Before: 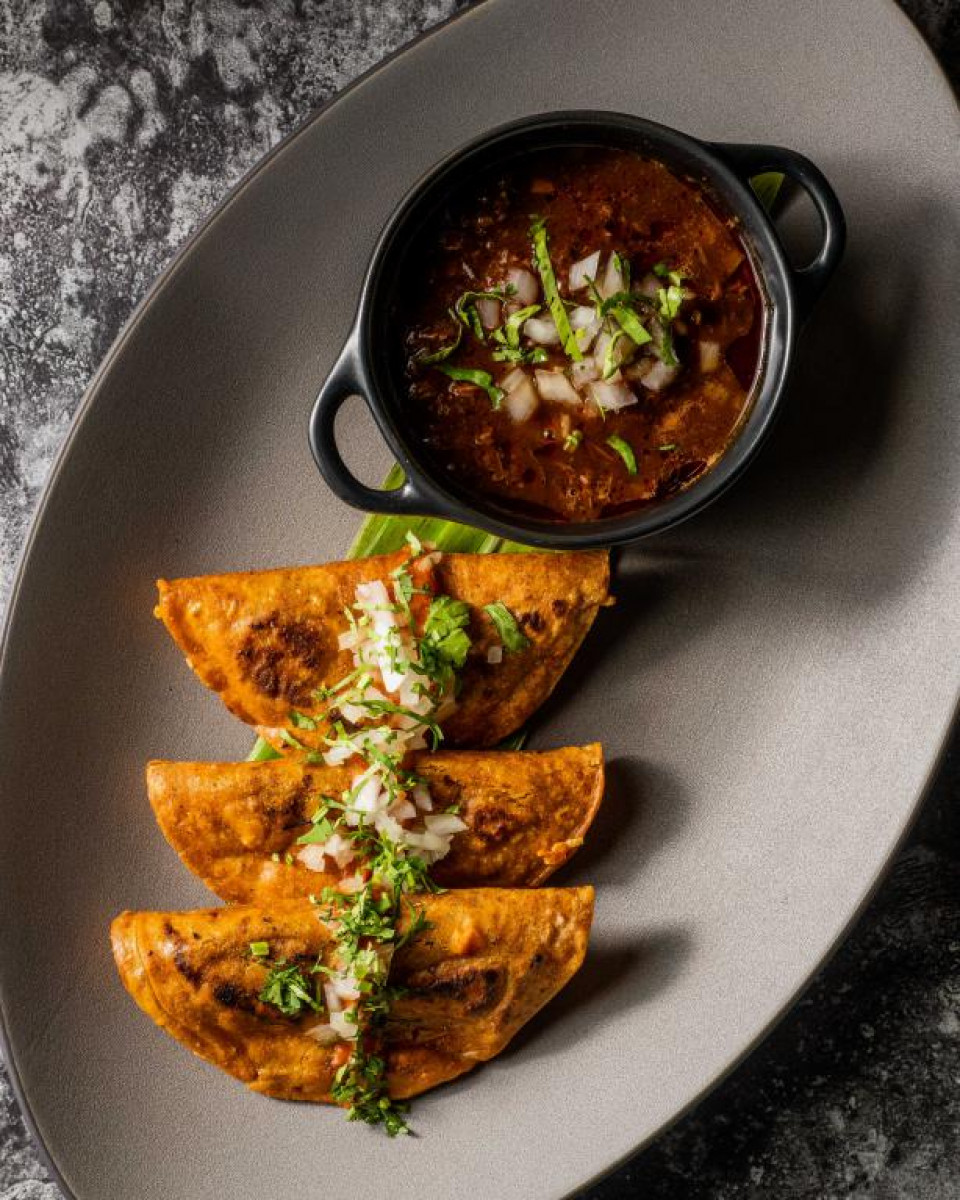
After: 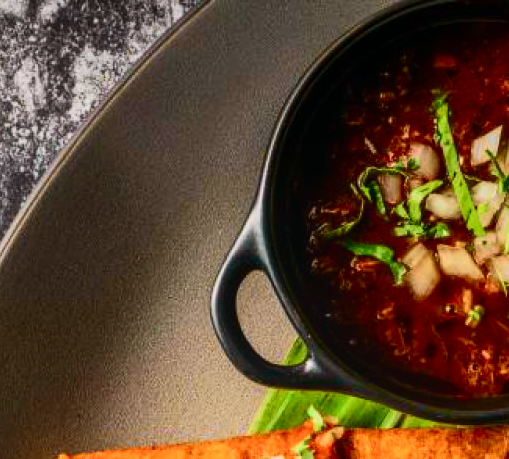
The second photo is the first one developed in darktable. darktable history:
tone curve: curves: ch0 [(0, 0.003) (0.044, 0.032) (0.12, 0.089) (0.197, 0.168) (0.281, 0.273) (0.468, 0.548) (0.588, 0.71) (0.701, 0.815) (0.86, 0.922) (1, 0.982)]; ch1 [(0, 0) (0.247, 0.215) (0.433, 0.382) (0.466, 0.426) (0.493, 0.481) (0.501, 0.5) (0.517, 0.524) (0.557, 0.582) (0.598, 0.651) (0.671, 0.735) (0.796, 0.85) (1, 1)]; ch2 [(0, 0) (0.249, 0.216) (0.357, 0.317) (0.448, 0.432) (0.478, 0.492) (0.498, 0.499) (0.517, 0.53) (0.537, 0.57) (0.569, 0.623) (0.61, 0.663) (0.706, 0.75) (0.808, 0.809) (0.991, 0.968)], color space Lab, independent channels, preserve colors none
velvia: on, module defaults
local contrast: detail 110%
crop: left 10.228%, top 10.488%, right 36.652%, bottom 51.216%
